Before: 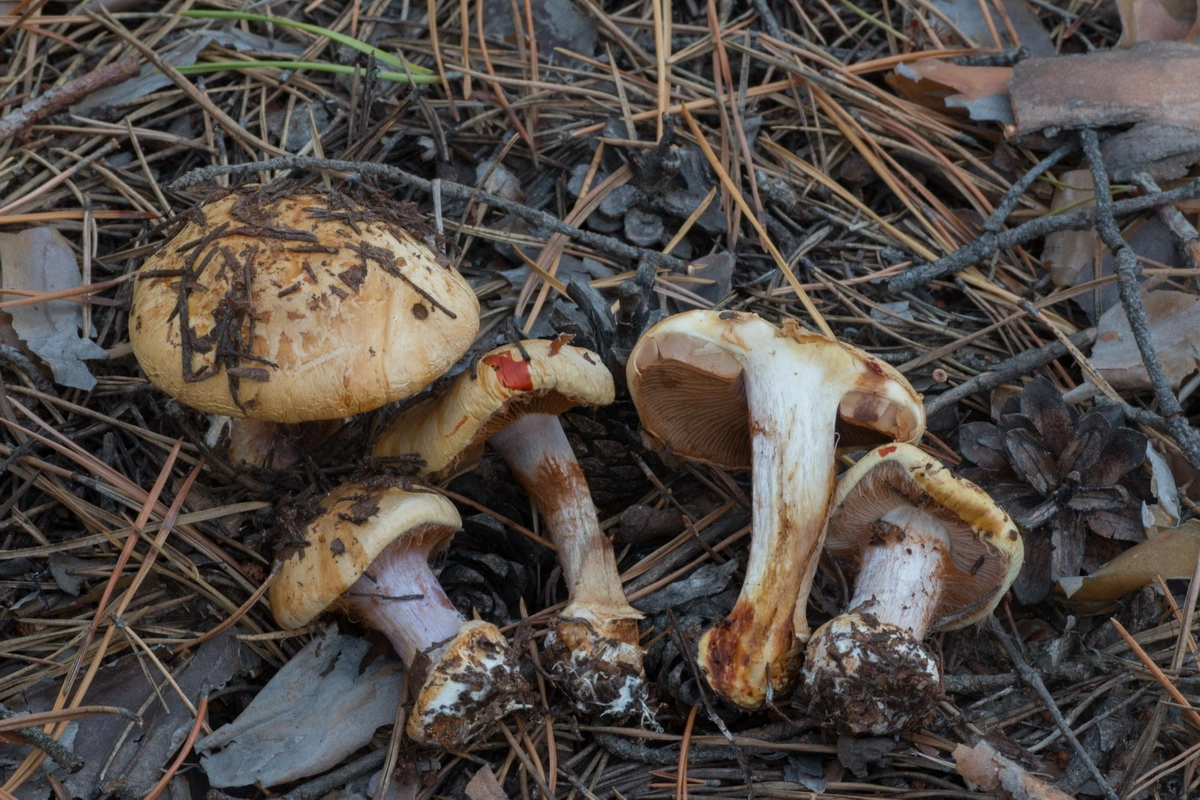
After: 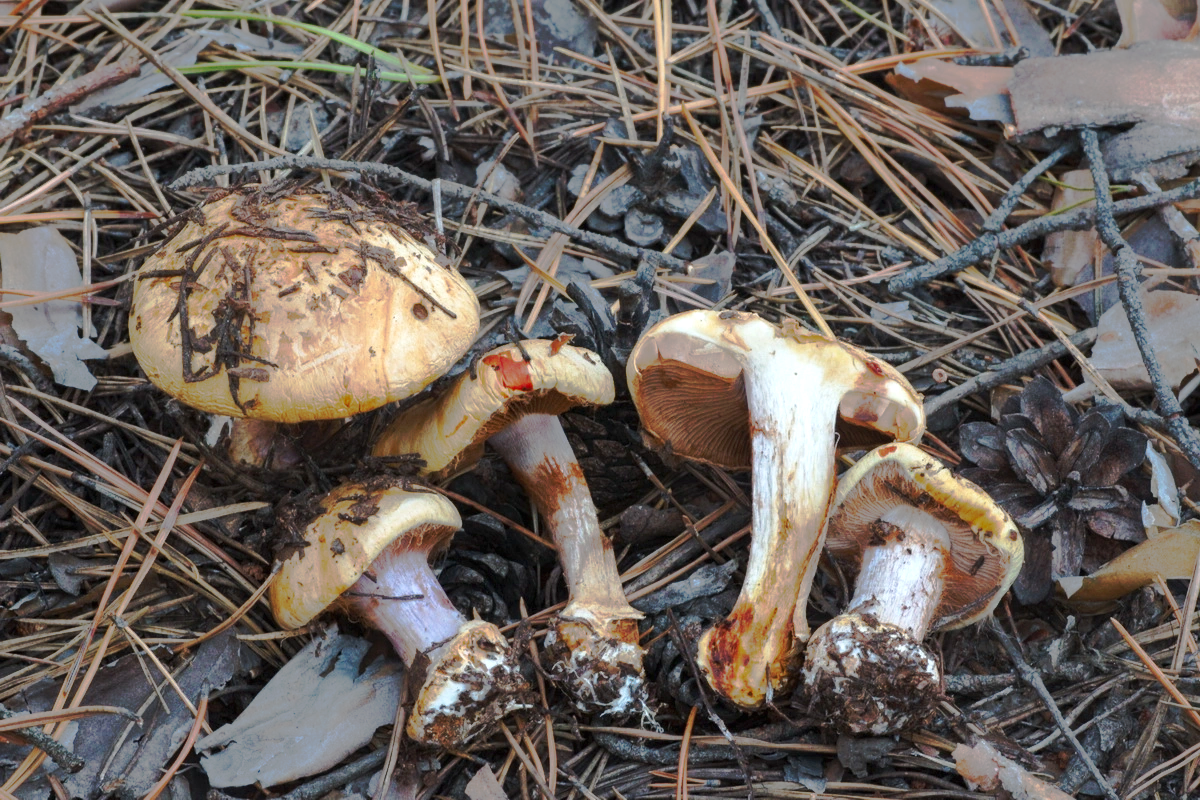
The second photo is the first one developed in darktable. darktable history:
exposure: black level correction 0, exposure 0.691 EV, compensate highlight preservation false
tone curve: curves: ch0 [(0, 0) (0.003, 0.005) (0.011, 0.012) (0.025, 0.026) (0.044, 0.046) (0.069, 0.071) (0.1, 0.098) (0.136, 0.135) (0.177, 0.178) (0.224, 0.217) (0.277, 0.274) (0.335, 0.335) (0.399, 0.442) (0.468, 0.543) (0.543, 0.6) (0.623, 0.628) (0.709, 0.679) (0.801, 0.782) (0.898, 0.904) (1, 1)], preserve colors none
